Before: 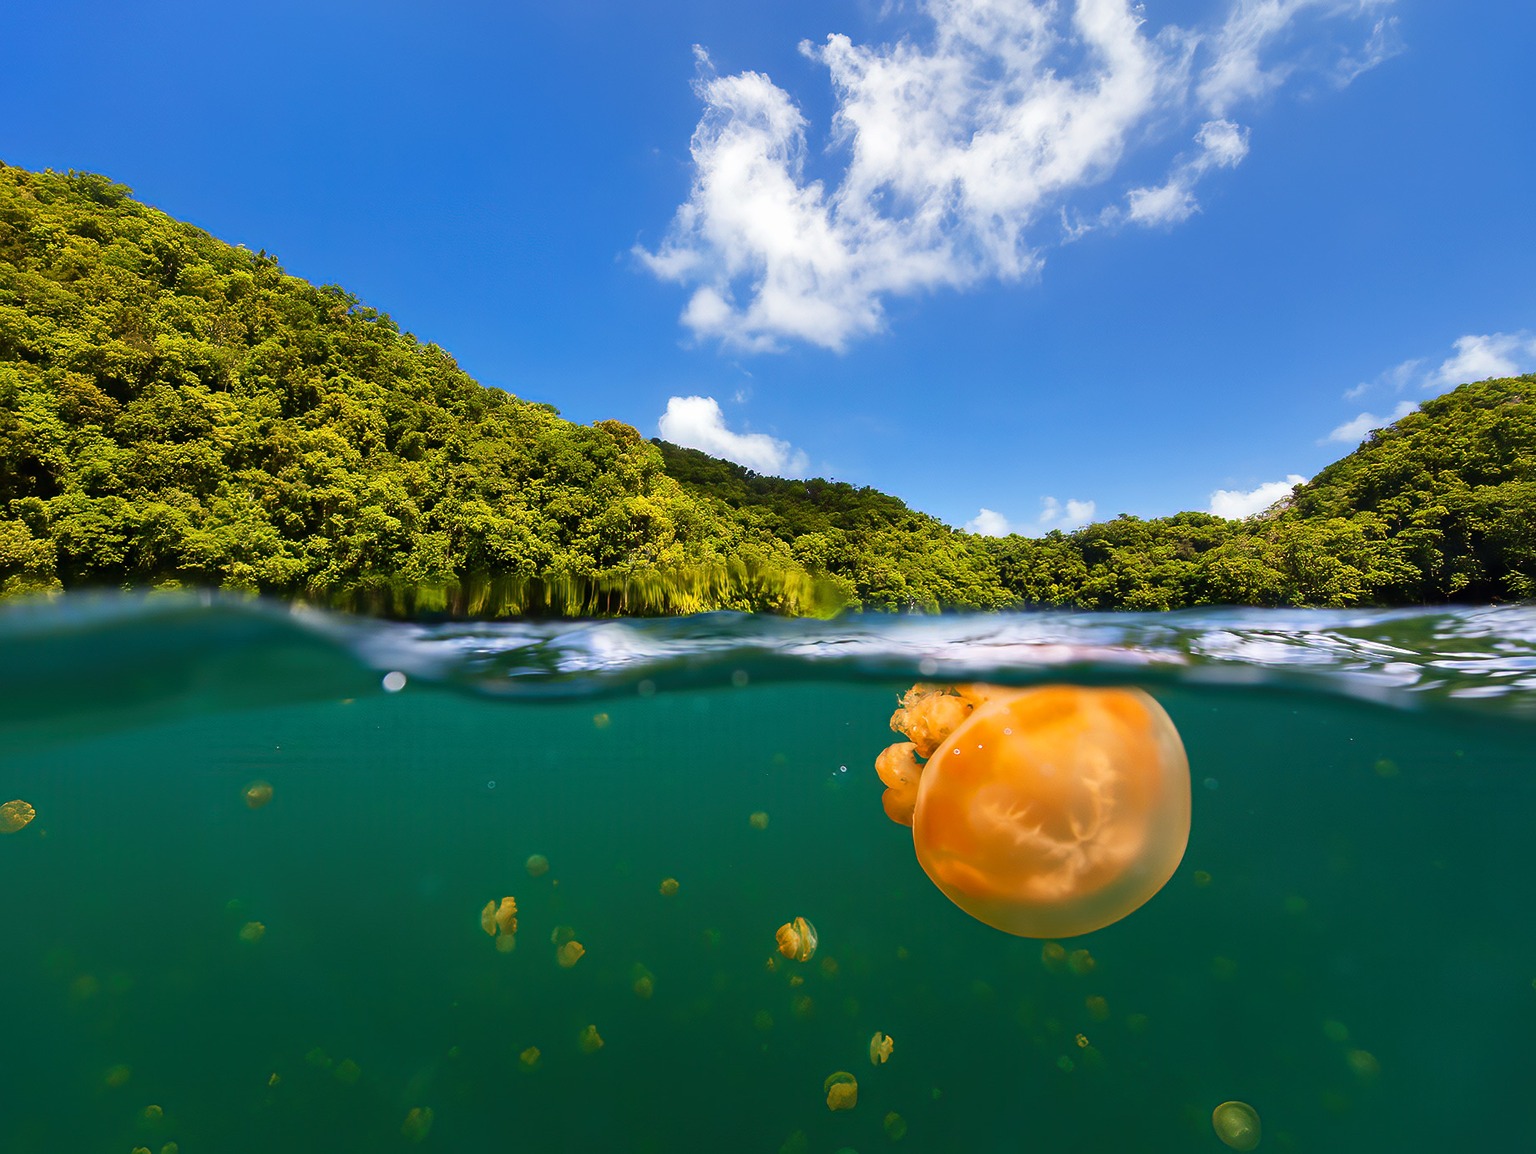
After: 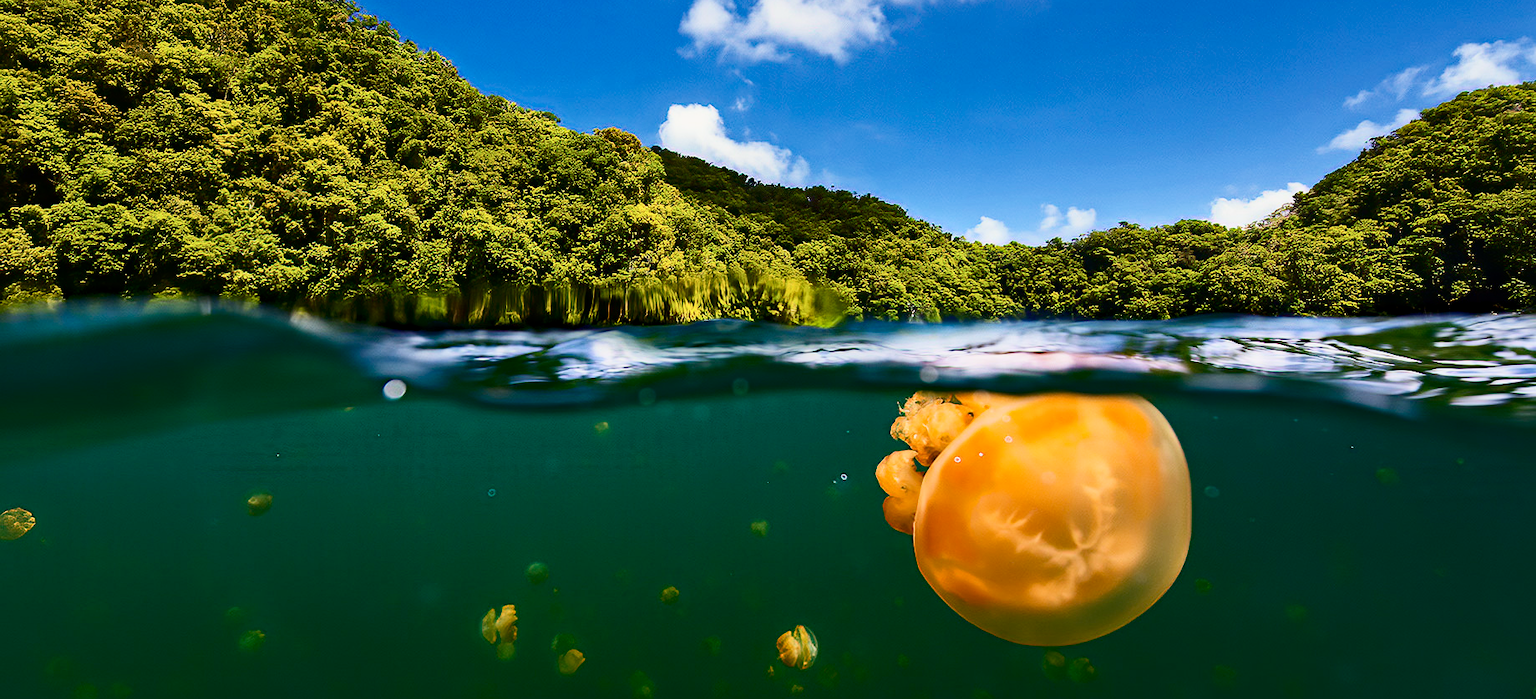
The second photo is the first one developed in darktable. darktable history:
crop and rotate: top 25.357%, bottom 13.942%
contrast brightness saturation: contrast 0.28
sigmoid: contrast 1.22, skew 0.65
haze removal: strength 0.5, distance 0.43, compatibility mode true, adaptive false
